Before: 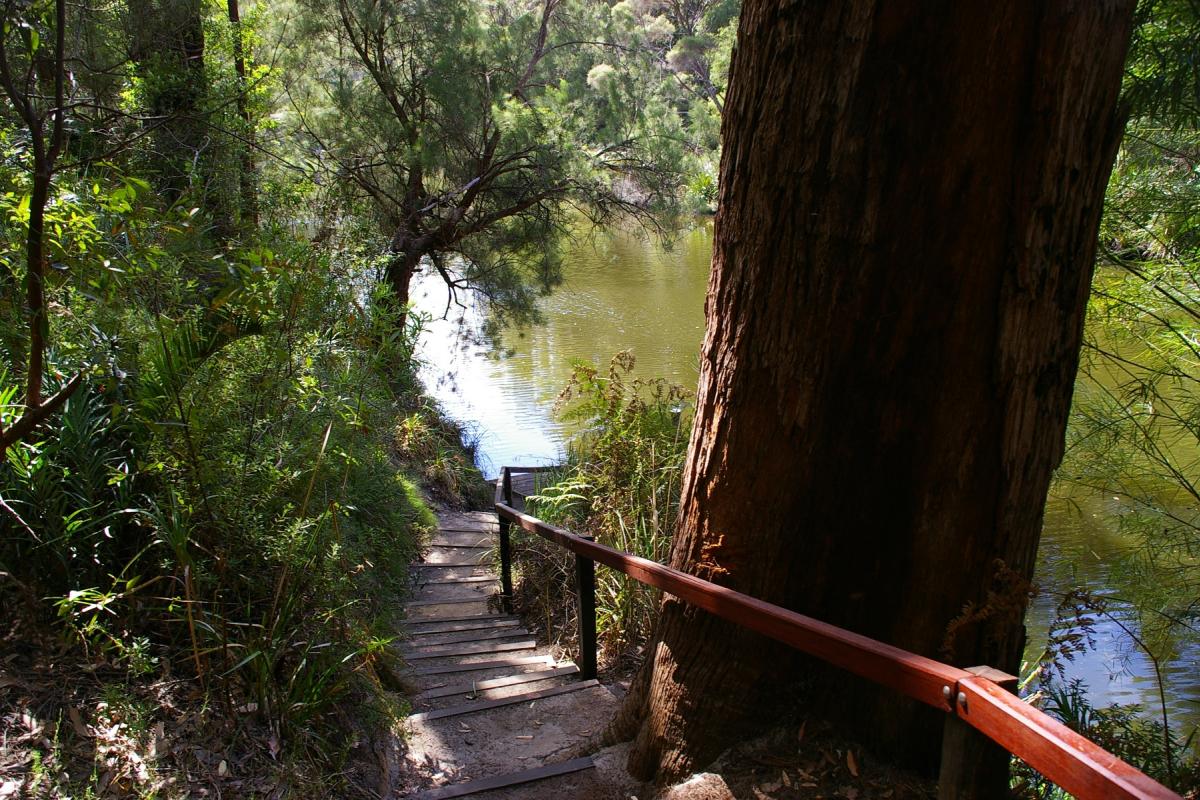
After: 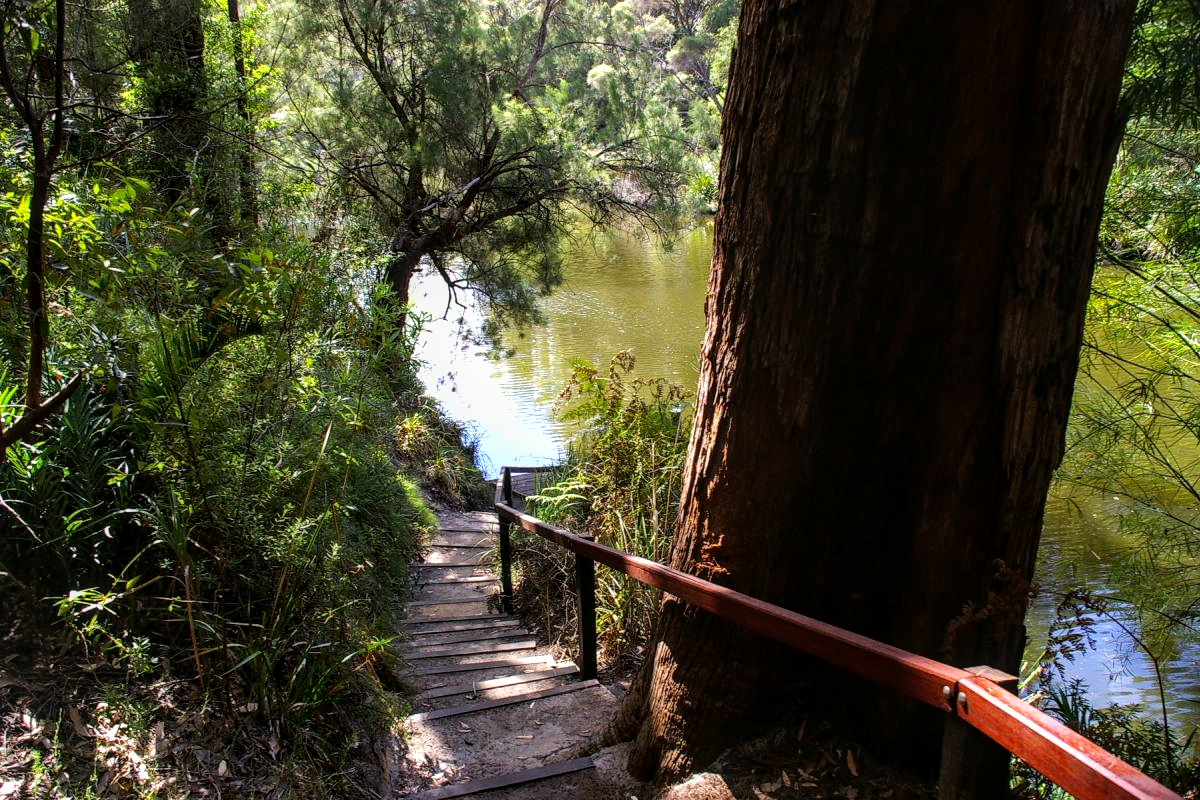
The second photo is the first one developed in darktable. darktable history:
local contrast: on, module defaults
tone equalizer: -8 EV -0.75 EV, -7 EV -0.674 EV, -6 EV -0.573 EV, -5 EV -0.367 EV, -3 EV 0.401 EV, -2 EV 0.6 EV, -1 EV 0.688 EV, +0 EV 0.754 EV
shadows and highlights: radius 121.85, shadows 21.69, white point adjustment -9.66, highlights -12.87, soften with gaussian
